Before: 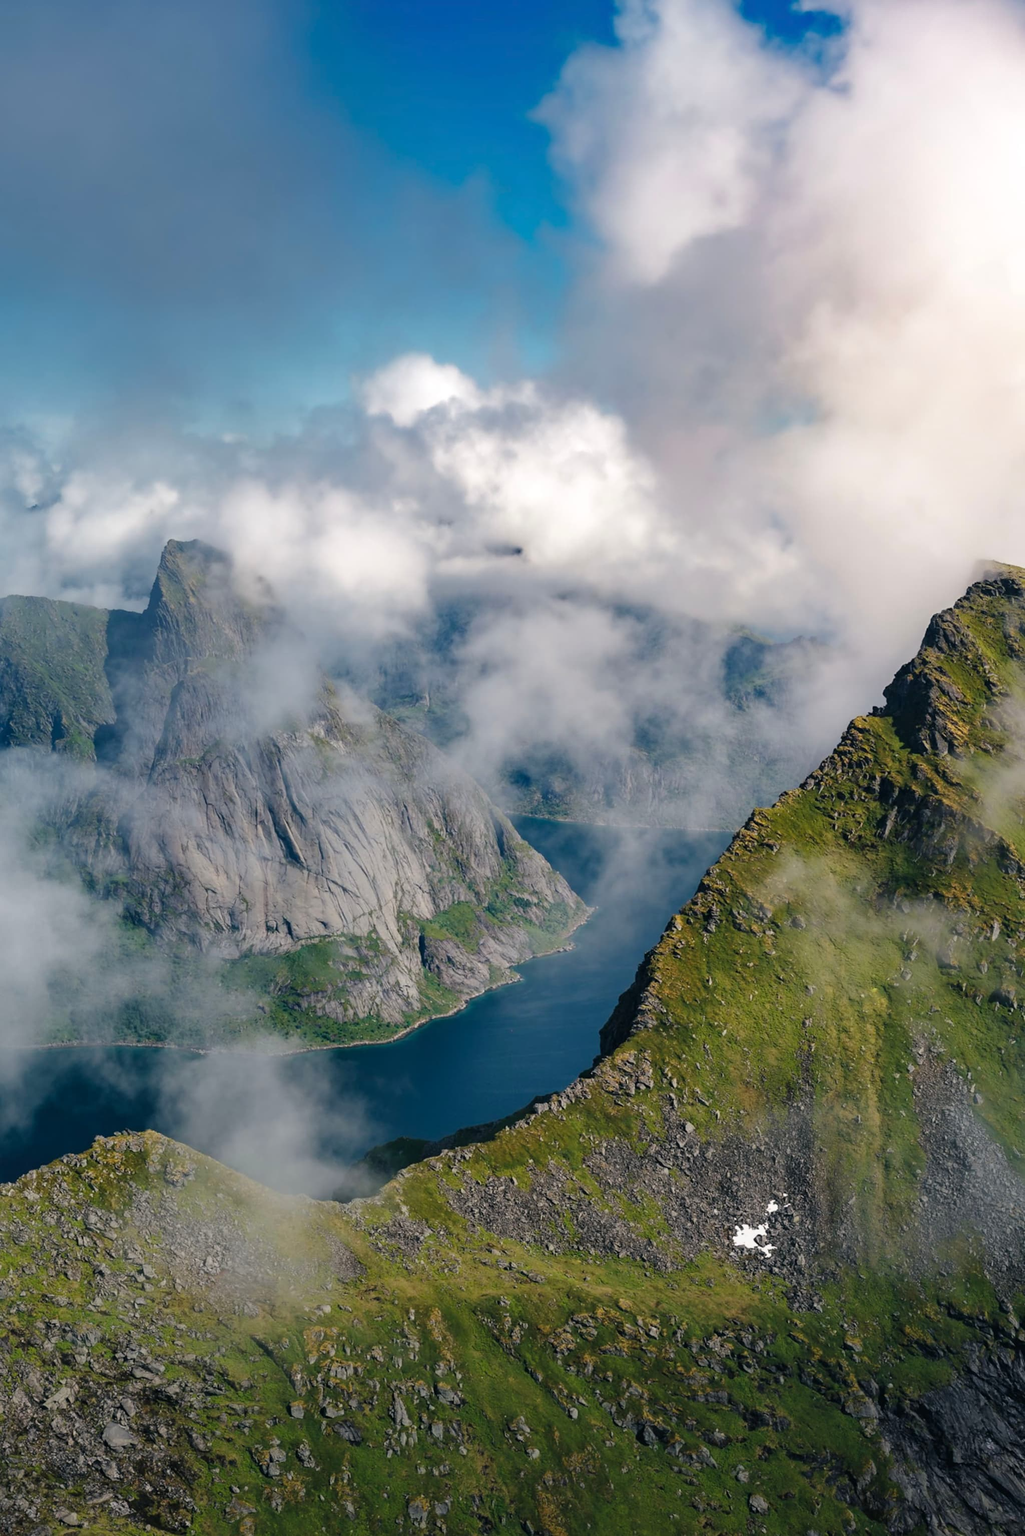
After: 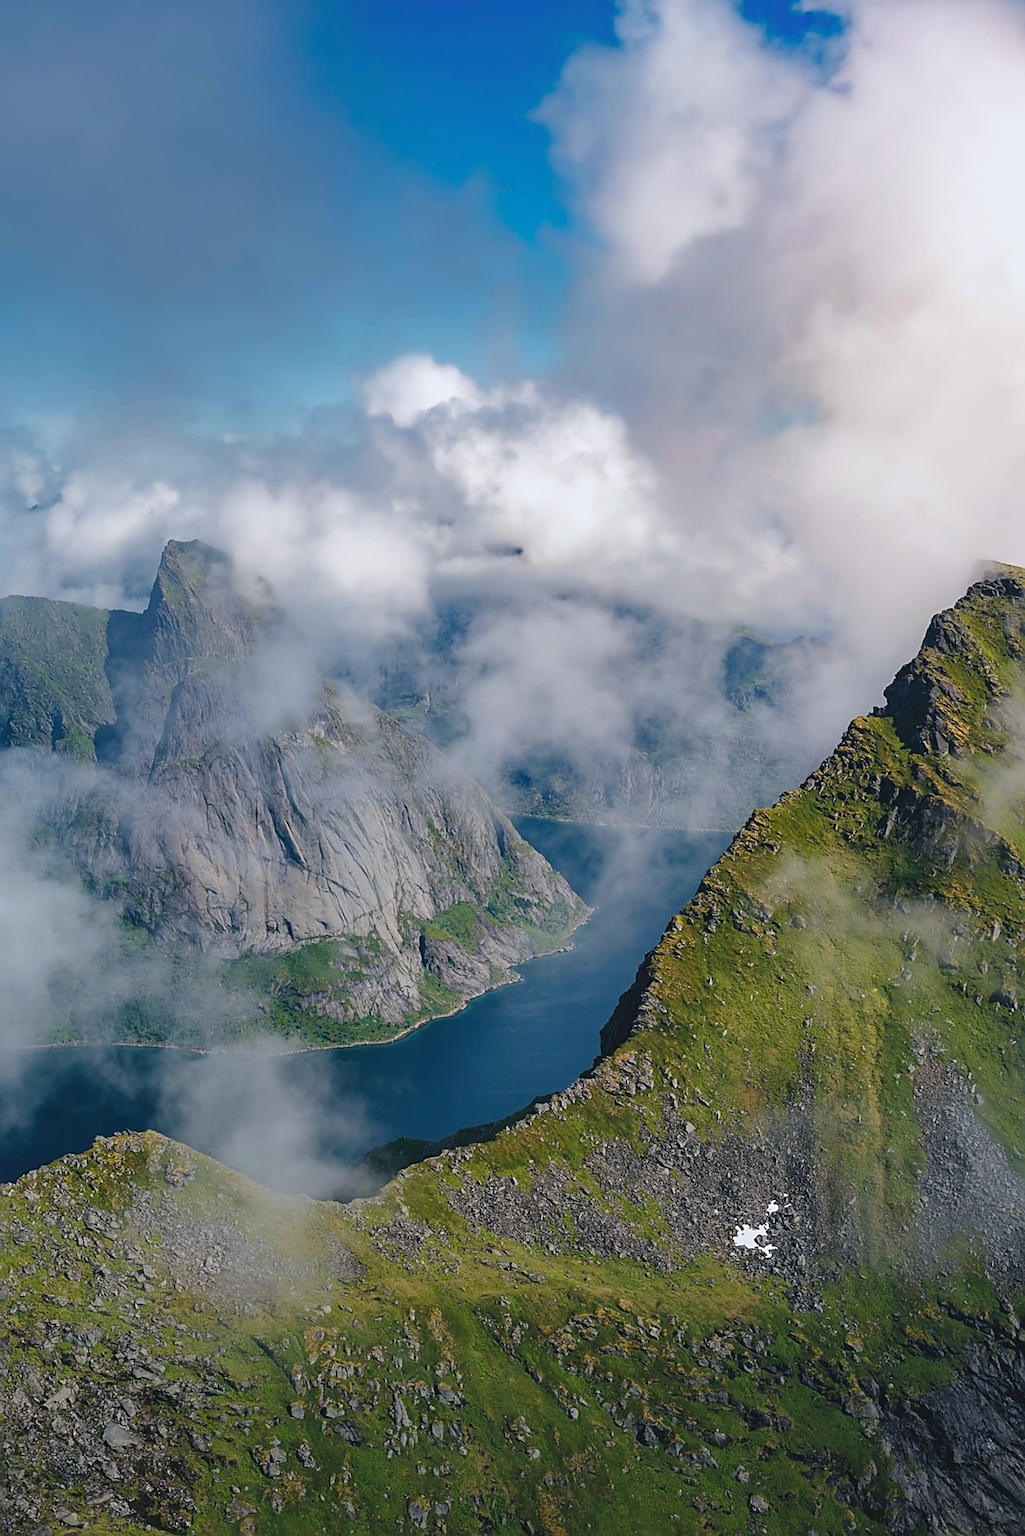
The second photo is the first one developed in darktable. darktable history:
sharpen: radius 2.817, amount 0.715
contrast brightness saturation: contrast -0.11
white balance: red 0.976, blue 1.04
